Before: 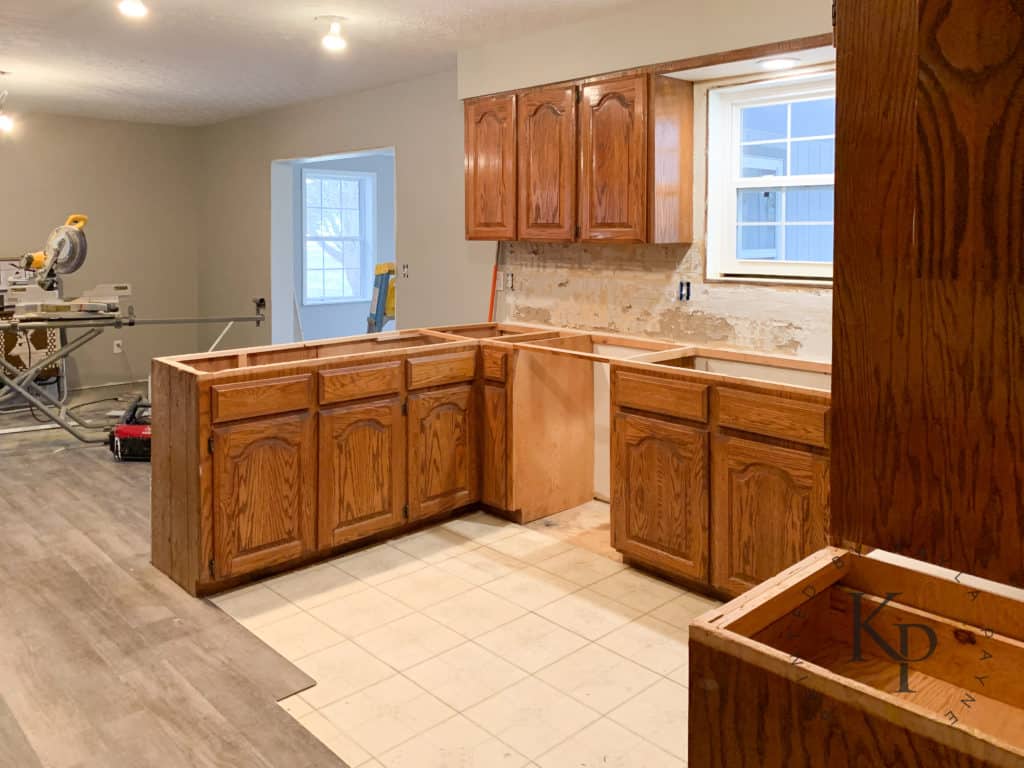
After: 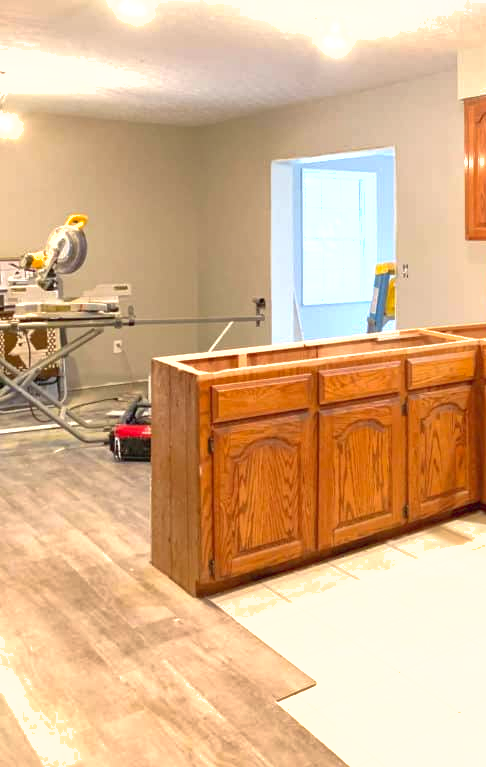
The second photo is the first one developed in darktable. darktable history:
exposure: black level correction 0, exposure 1 EV, compensate exposure bias true, compensate highlight preservation false
crop and rotate: left 0.008%, top 0%, right 52.508%
shadows and highlights: on, module defaults
contrast brightness saturation: contrast 0.096, brightness 0.038, saturation 0.095
